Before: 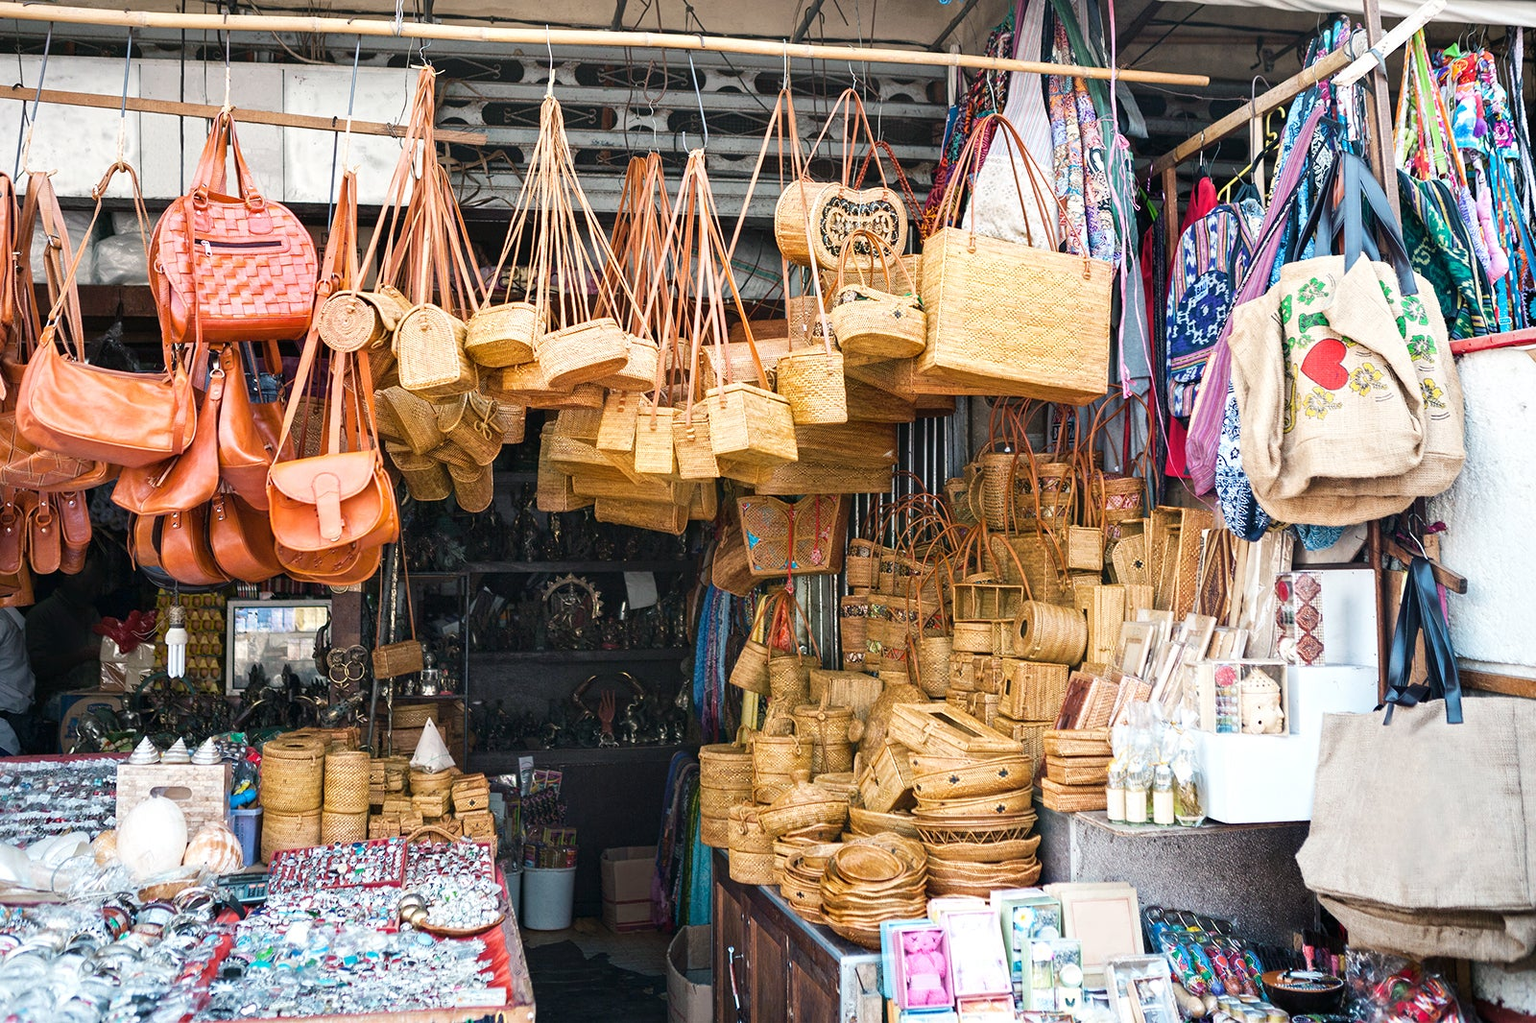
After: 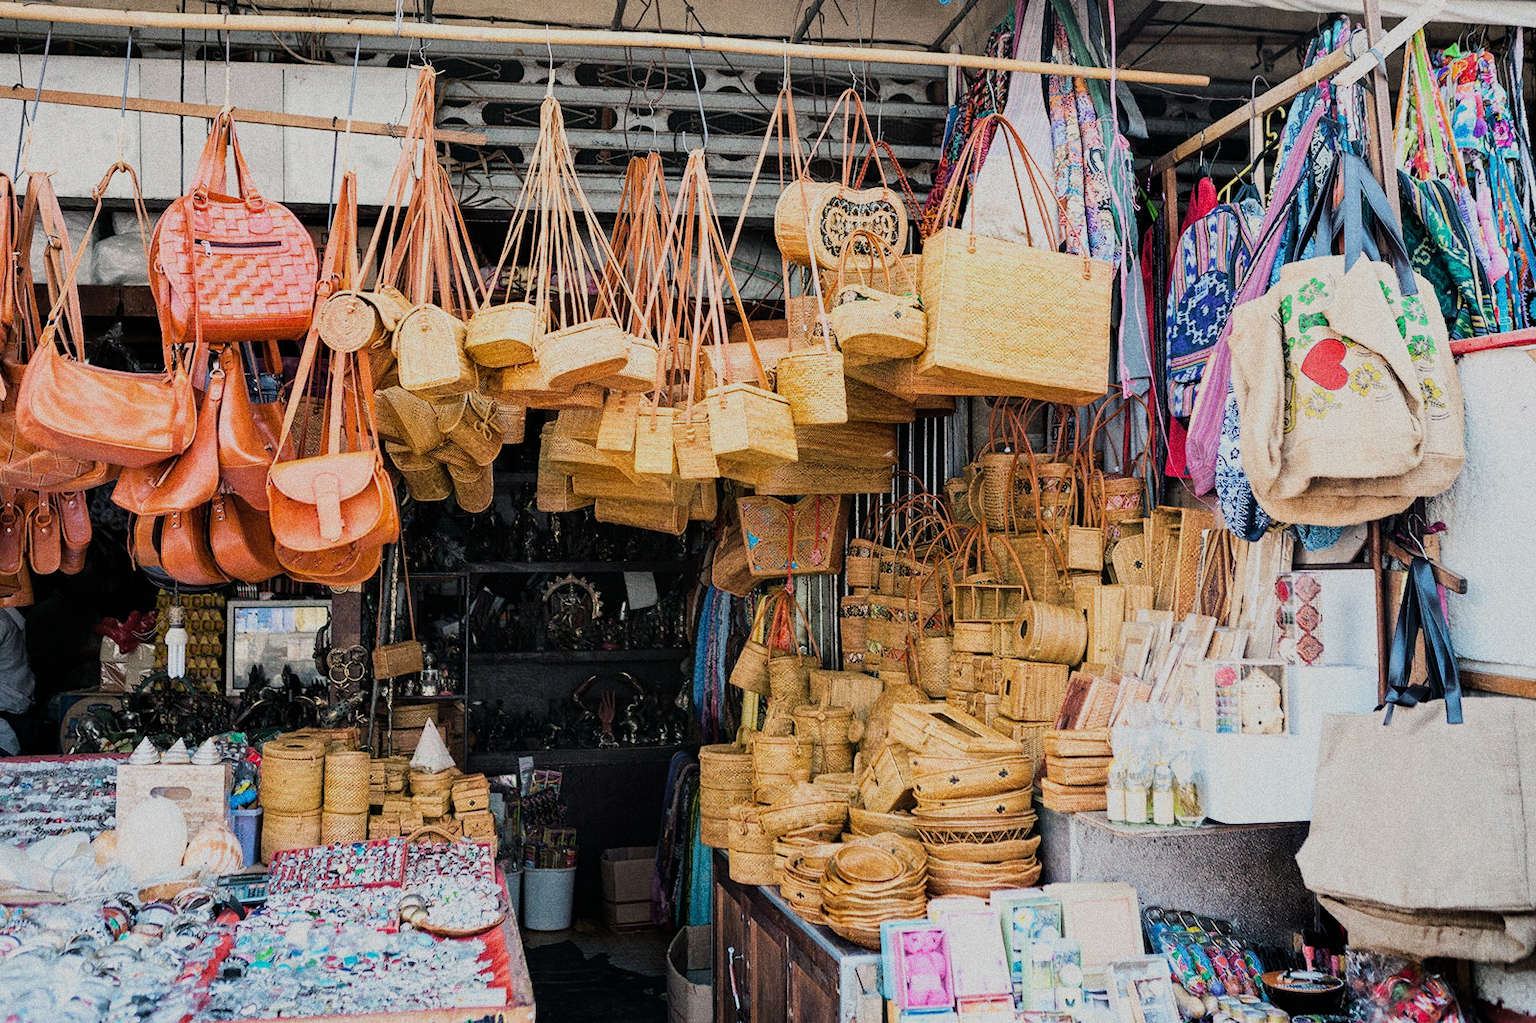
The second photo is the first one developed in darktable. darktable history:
grain: coarseness 0.09 ISO, strength 40%
filmic rgb: black relative exposure -7.15 EV, white relative exposure 5.36 EV, hardness 3.02, color science v6 (2022)
